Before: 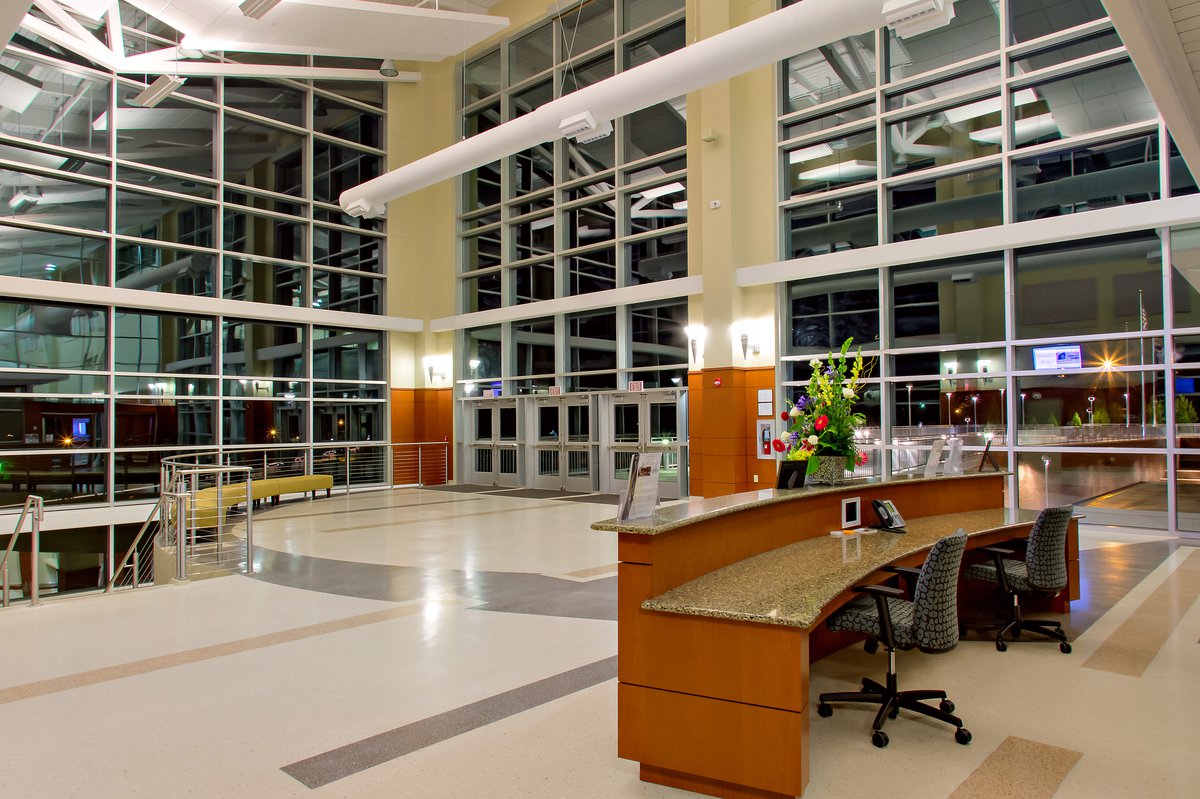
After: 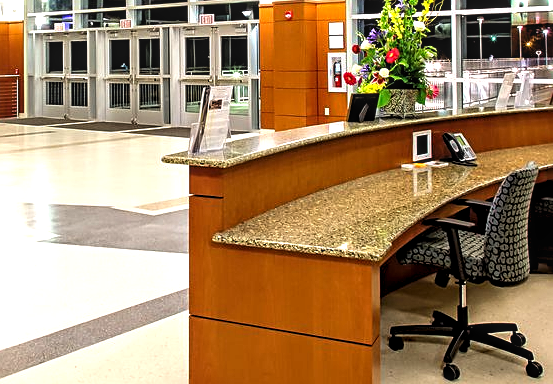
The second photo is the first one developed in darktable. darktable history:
crop: left 35.758%, top 45.943%, right 18.122%, bottom 5.914%
contrast brightness saturation: contrast 0.081, saturation 0.018
sharpen: amount 0.497
levels: white 99.91%, levels [0.052, 0.496, 0.908]
local contrast: on, module defaults
exposure: black level correction 0, exposure 0.7 EV, compensate exposure bias true, compensate highlight preservation false
